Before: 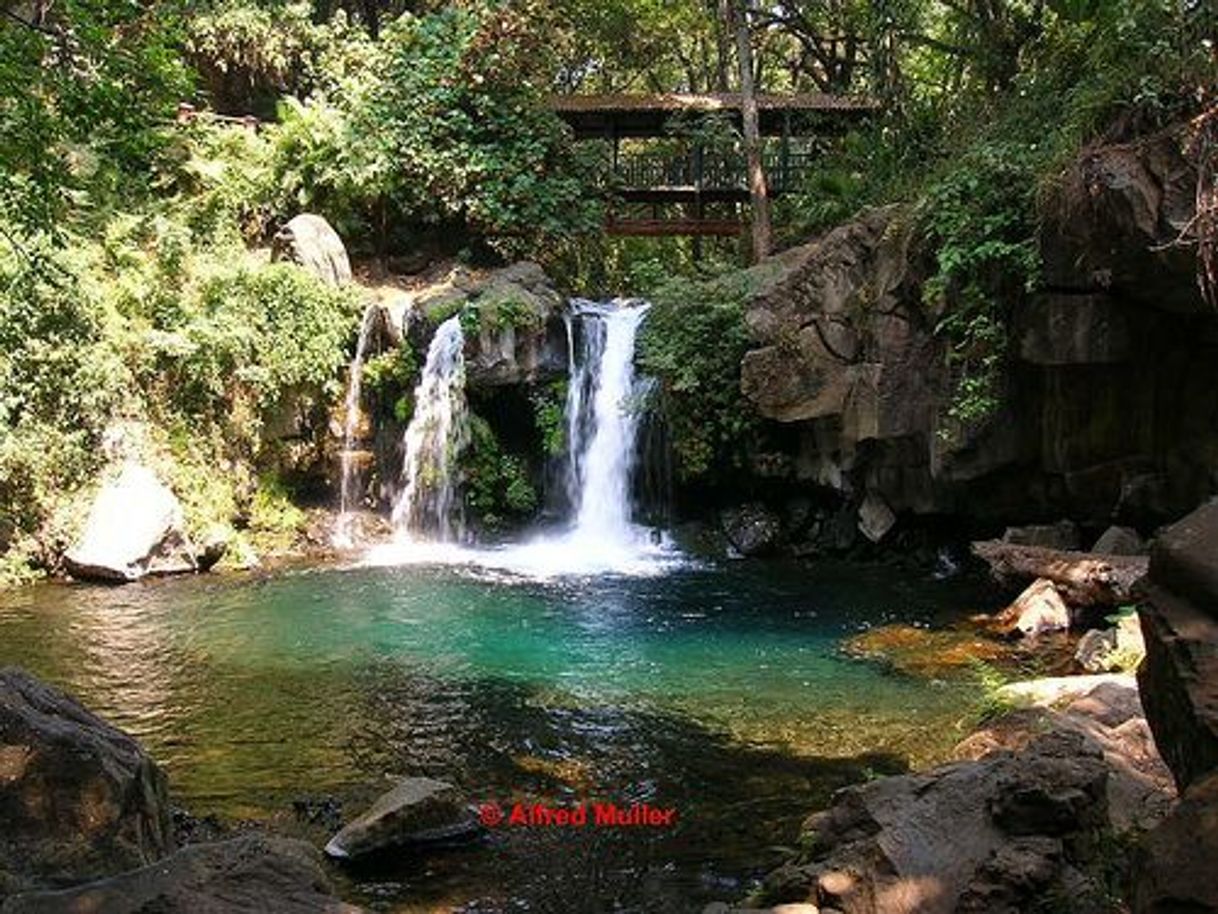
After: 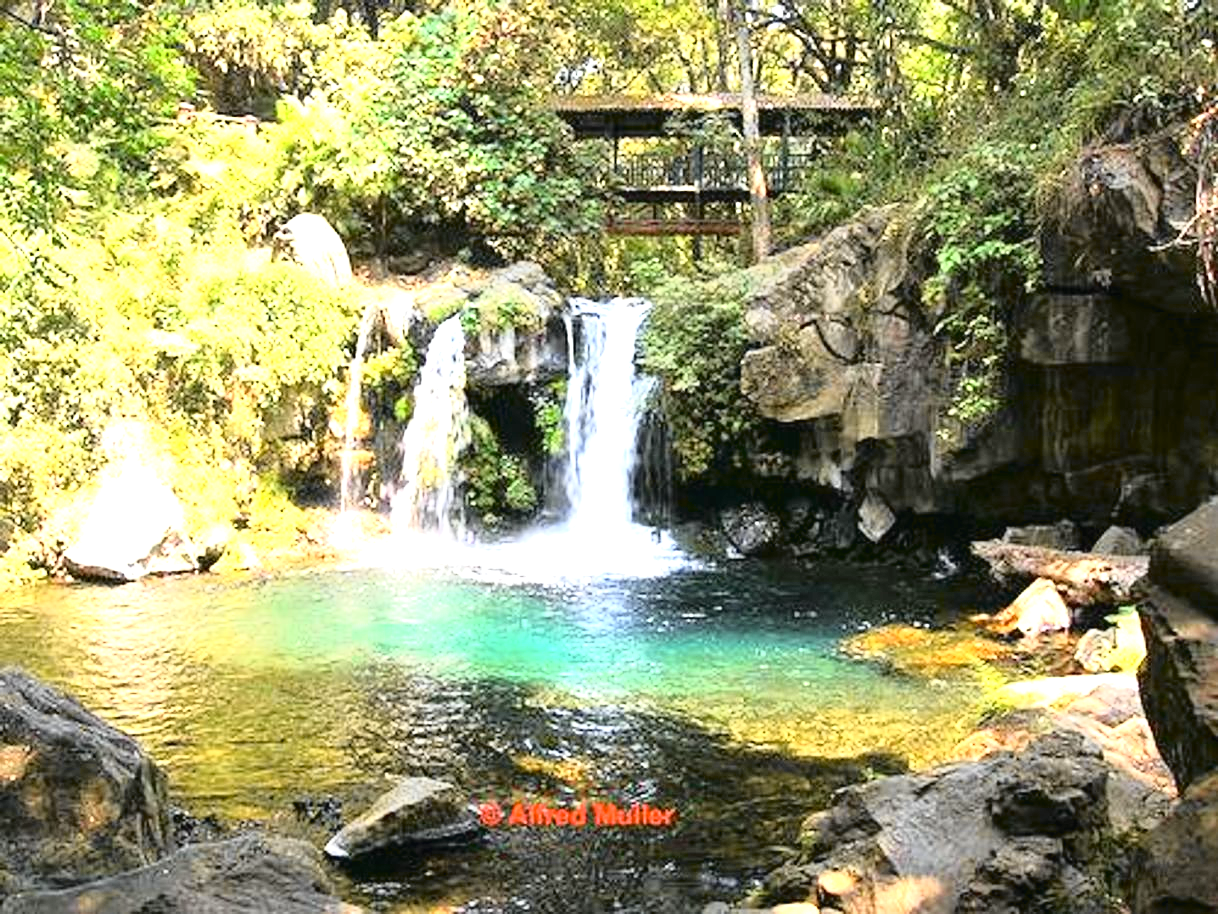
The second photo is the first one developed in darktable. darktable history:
exposure: black level correction 0, exposure 1.922 EV, compensate highlight preservation false
contrast brightness saturation: saturation -0.098
tone curve: curves: ch0 [(0, 0.013) (0.129, 0.1) (0.327, 0.382) (0.489, 0.573) (0.66, 0.748) (0.858, 0.926) (1, 0.977)]; ch1 [(0, 0) (0.353, 0.344) (0.45, 0.46) (0.498, 0.495) (0.521, 0.506) (0.563, 0.559) (0.592, 0.585) (0.657, 0.655) (1, 1)]; ch2 [(0, 0) (0.333, 0.346) (0.375, 0.375) (0.427, 0.44) (0.5, 0.501) (0.505, 0.499) (0.528, 0.533) (0.579, 0.61) (0.612, 0.644) (0.66, 0.715) (1, 1)], color space Lab, independent channels, preserve colors none
